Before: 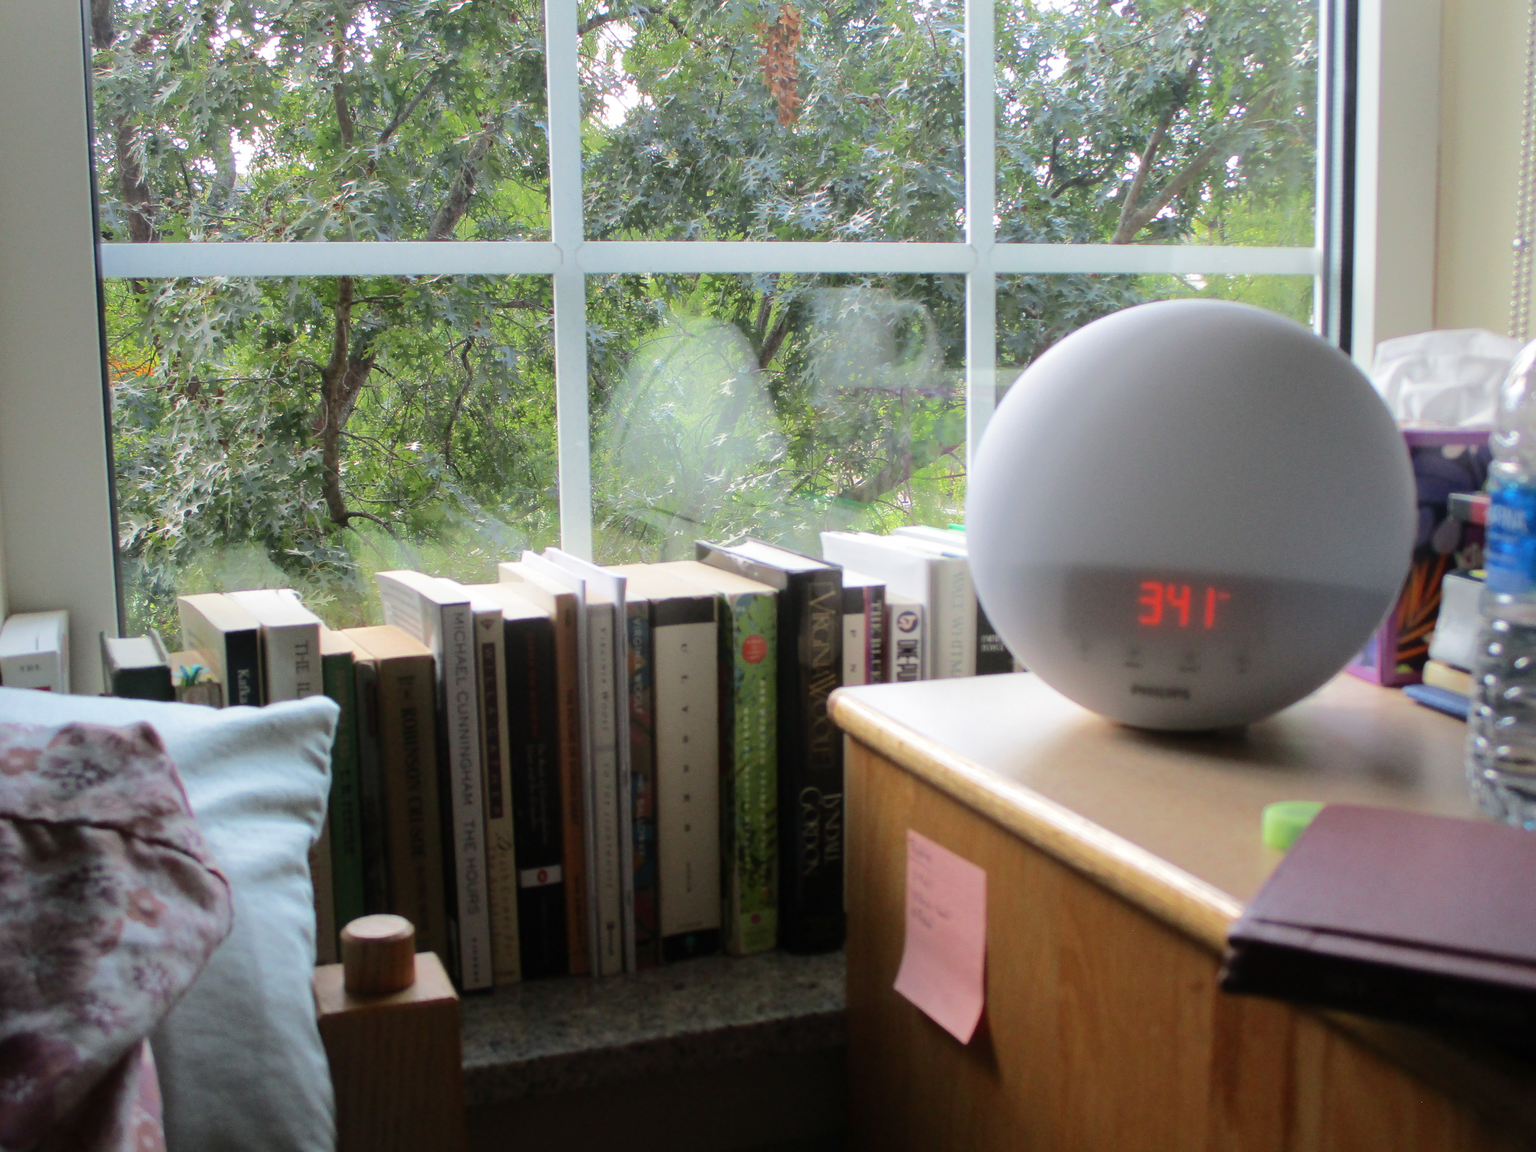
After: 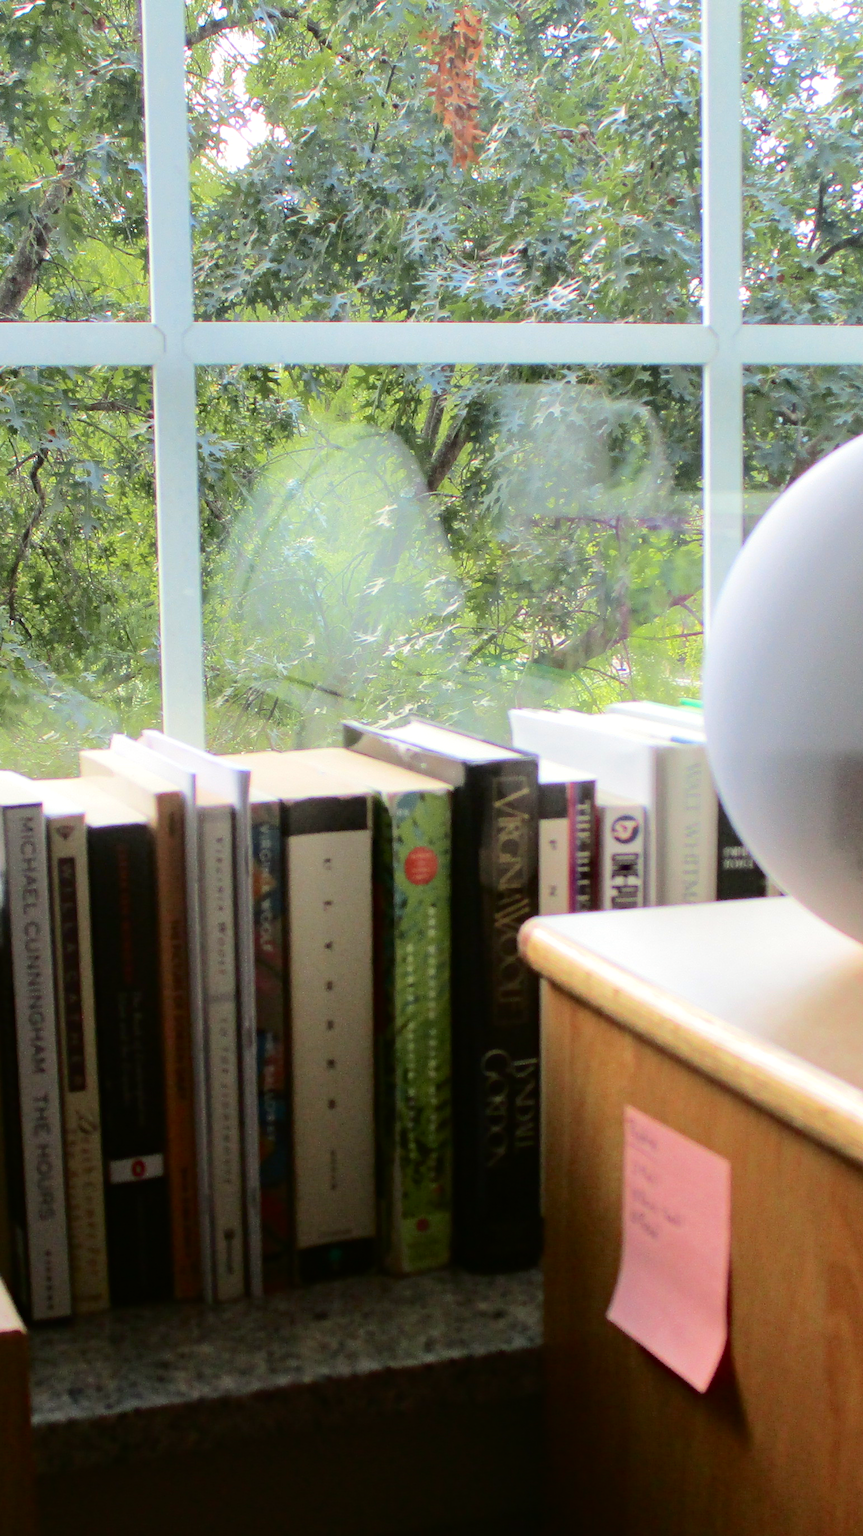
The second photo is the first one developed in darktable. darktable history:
haze removal: compatibility mode true, adaptive false
tone curve: curves: ch0 [(0, 0.01) (0.052, 0.045) (0.136, 0.133) (0.29, 0.332) (0.453, 0.531) (0.676, 0.751) (0.89, 0.919) (1, 1)]; ch1 [(0, 0) (0.094, 0.081) (0.285, 0.299) (0.385, 0.403) (0.446, 0.443) (0.502, 0.5) (0.544, 0.552) (0.589, 0.612) (0.722, 0.728) (1, 1)]; ch2 [(0, 0) (0.257, 0.217) (0.43, 0.421) (0.498, 0.507) (0.531, 0.544) (0.56, 0.579) (0.625, 0.642) (1, 1)], color space Lab, independent channels, preserve colors none
crop: left 28.583%, right 29.231%
contrast equalizer: octaves 7, y [[0.6 ×6], [0.55 ×6], [0 ×6], [0 ×6], [0 ×6]], mix 0.15
